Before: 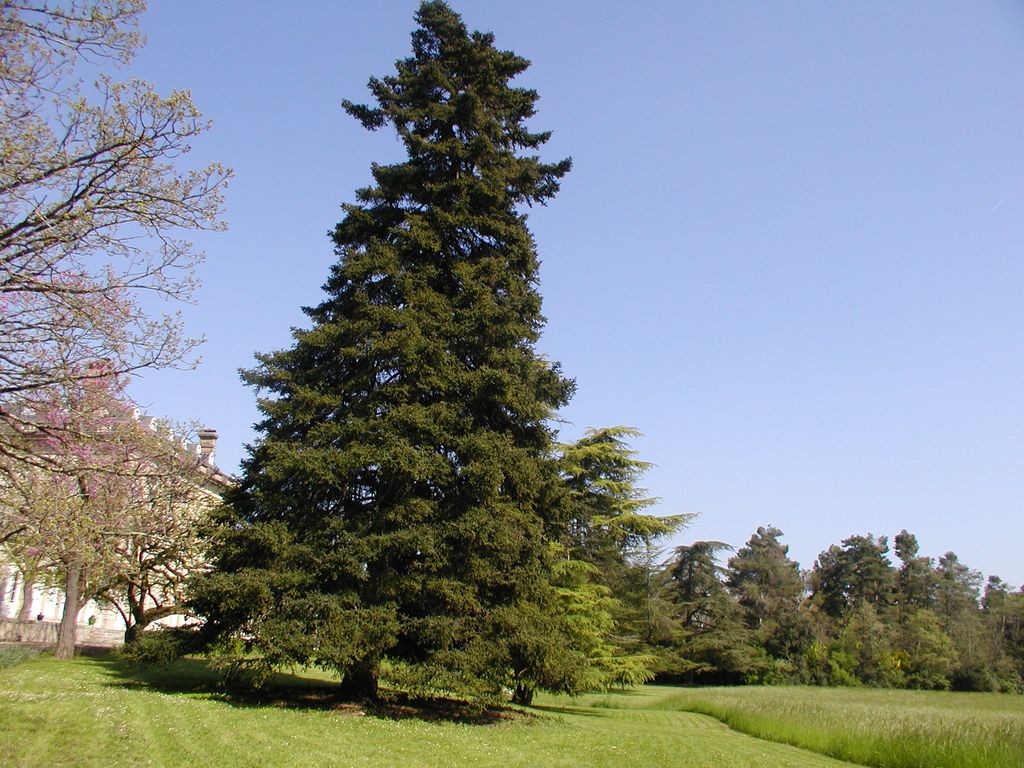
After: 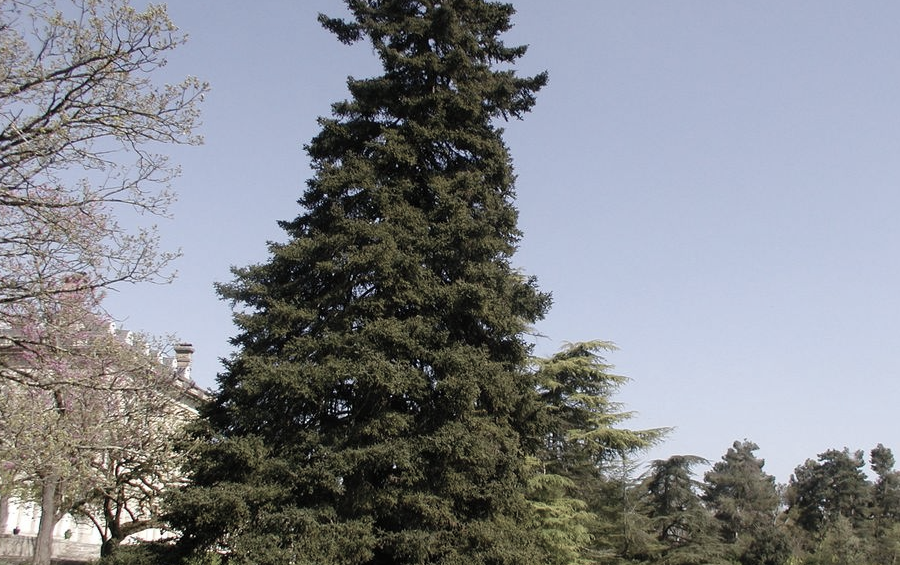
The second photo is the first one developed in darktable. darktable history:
color zones: curves: ch1 [(0, 0.292) (0.001, 0.292) (0.2, 0.264) (0.4, 0.248) (0.6, 0.248) (0.8, 0.264) (0.999, 0.292) (1, 0.292)]
crop and rotate: left 2.425%, top 11.305%, right 9.6%, bottom 15.08%
